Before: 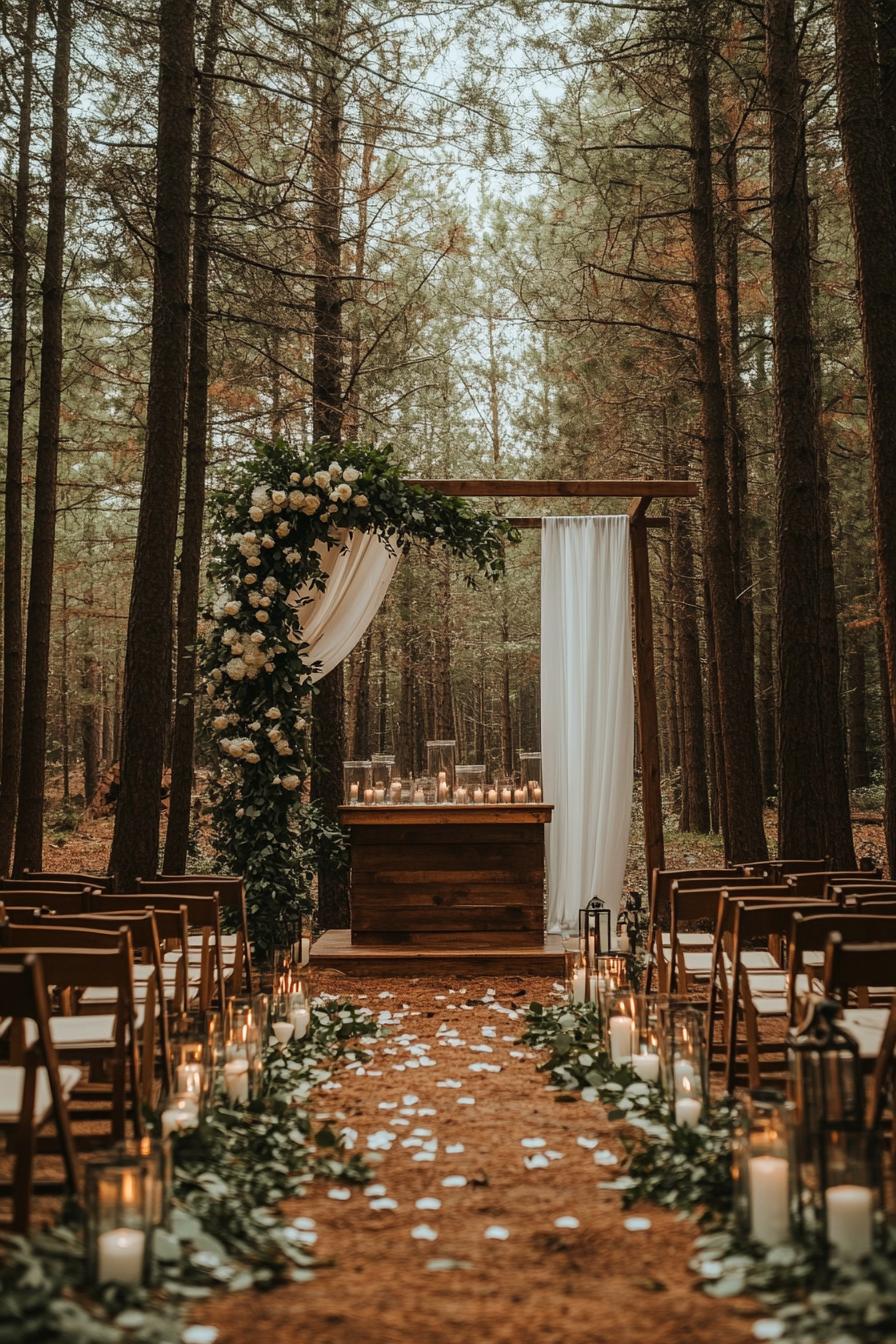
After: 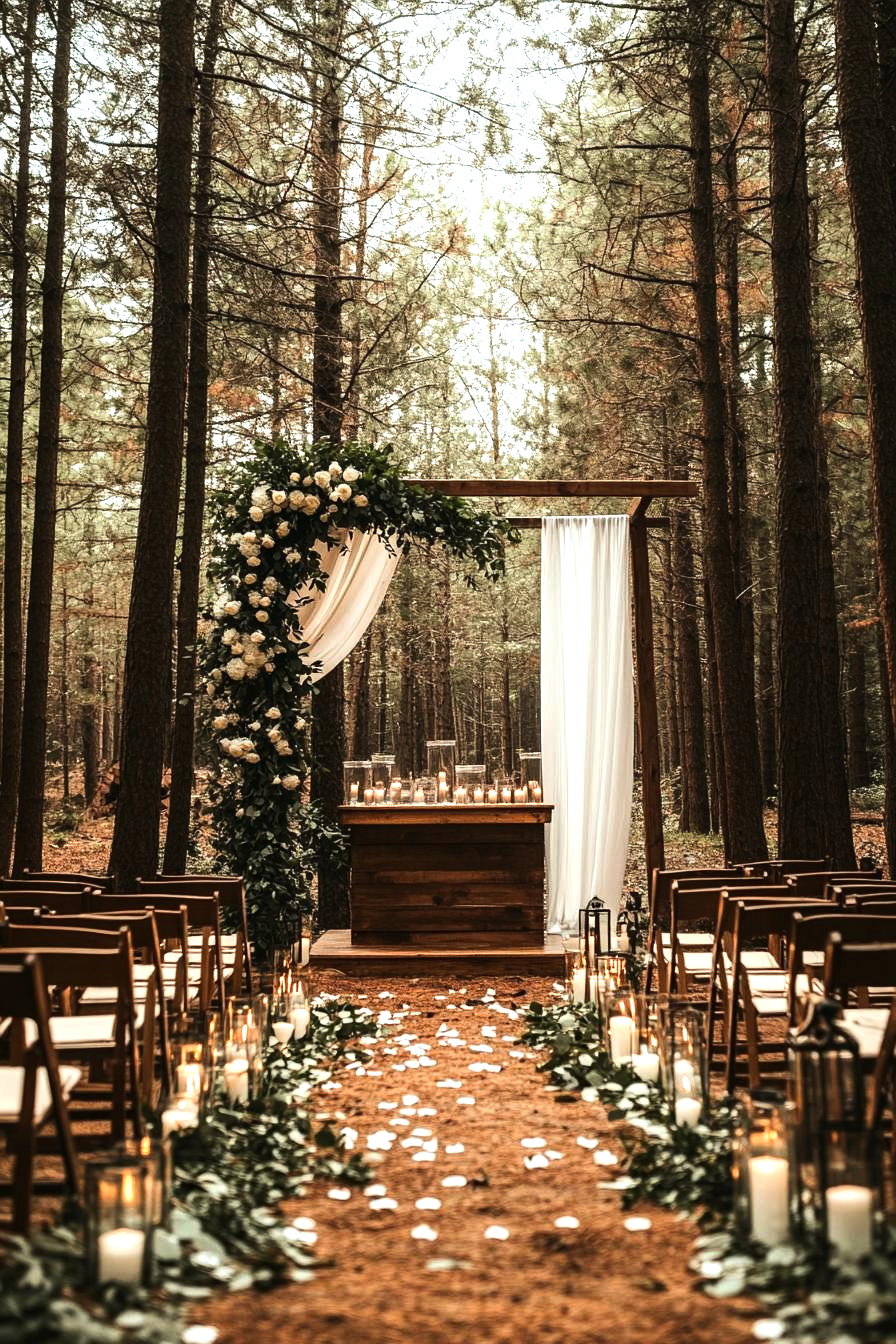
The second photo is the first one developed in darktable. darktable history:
tone equalizer: -8 EV -0.75 EV, -7 EV -0.7 EV, -6 EV -0.6 EV, -5 EV -0.4 EV, -3 EV 0.4 EV, -2 EV 0.6 EV, -1 EV 0.7 EV, +0 EV 0.75 EV, edges refinement/feathering 500, mask exposure compensation -1.57 EV, preserve details no
exposure: exposure 0.566 EV, compensate highlight preservation false
